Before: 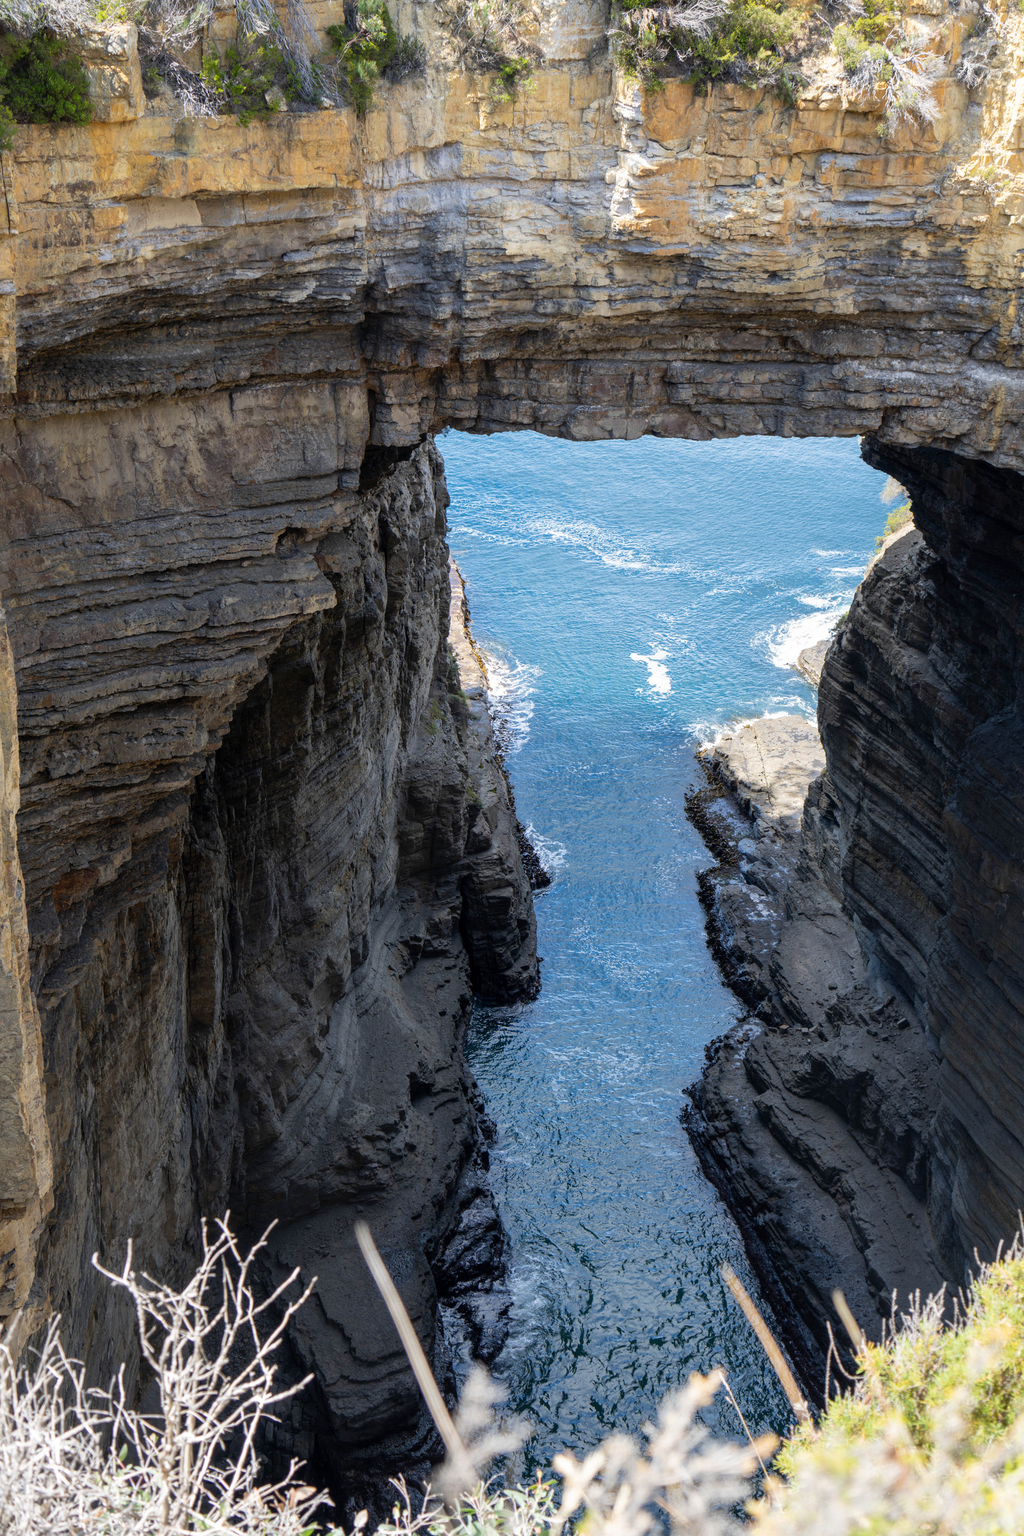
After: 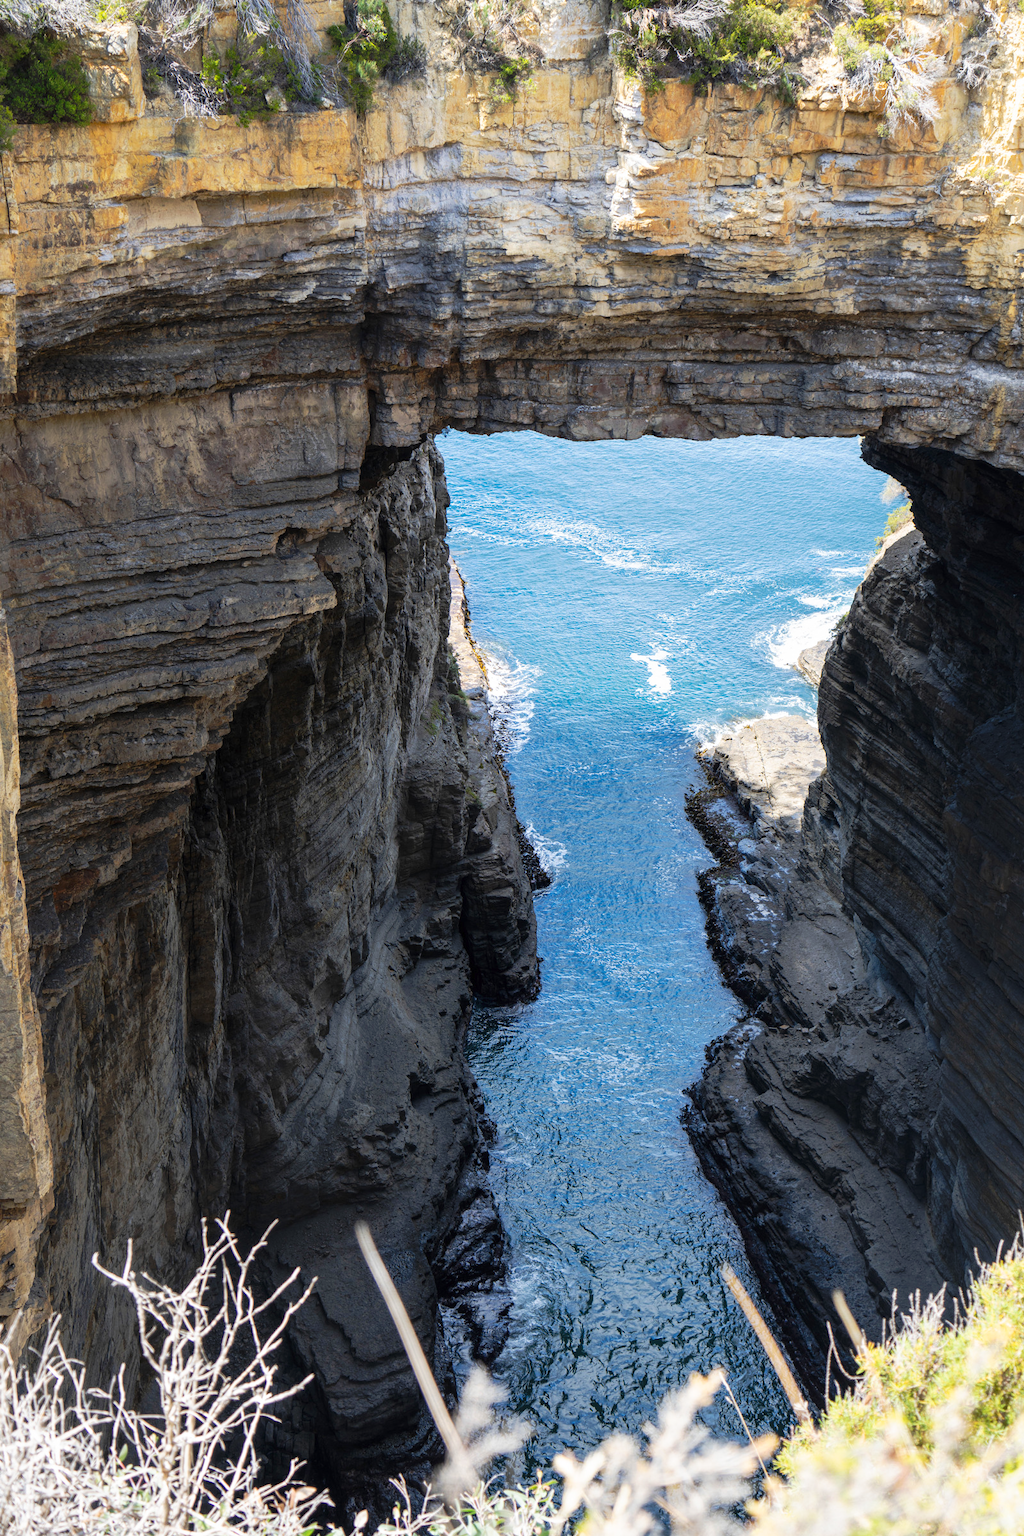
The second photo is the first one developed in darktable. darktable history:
tone curve: curves: ch0 [(0, 0) (0.003, 0.009) (0.011, 0.019) (0.025, 0.034) (0.044, 0.057) (0.069, 0.082) (0.1, 0.104) (0.136, 0.131) (0.177, 0.165) (0.224, 0.212) (0.277, 0.279) (0.335, 0.342) (0.399, 0.401) (0.468, 0.477) (0.543, 0.572) (0.623, 0.675) (0.709, 0.772) (0.801, 0.85) (0.898, 0.942) (1, 1)], preserve colors none
tone equalizer: on, module defaults
